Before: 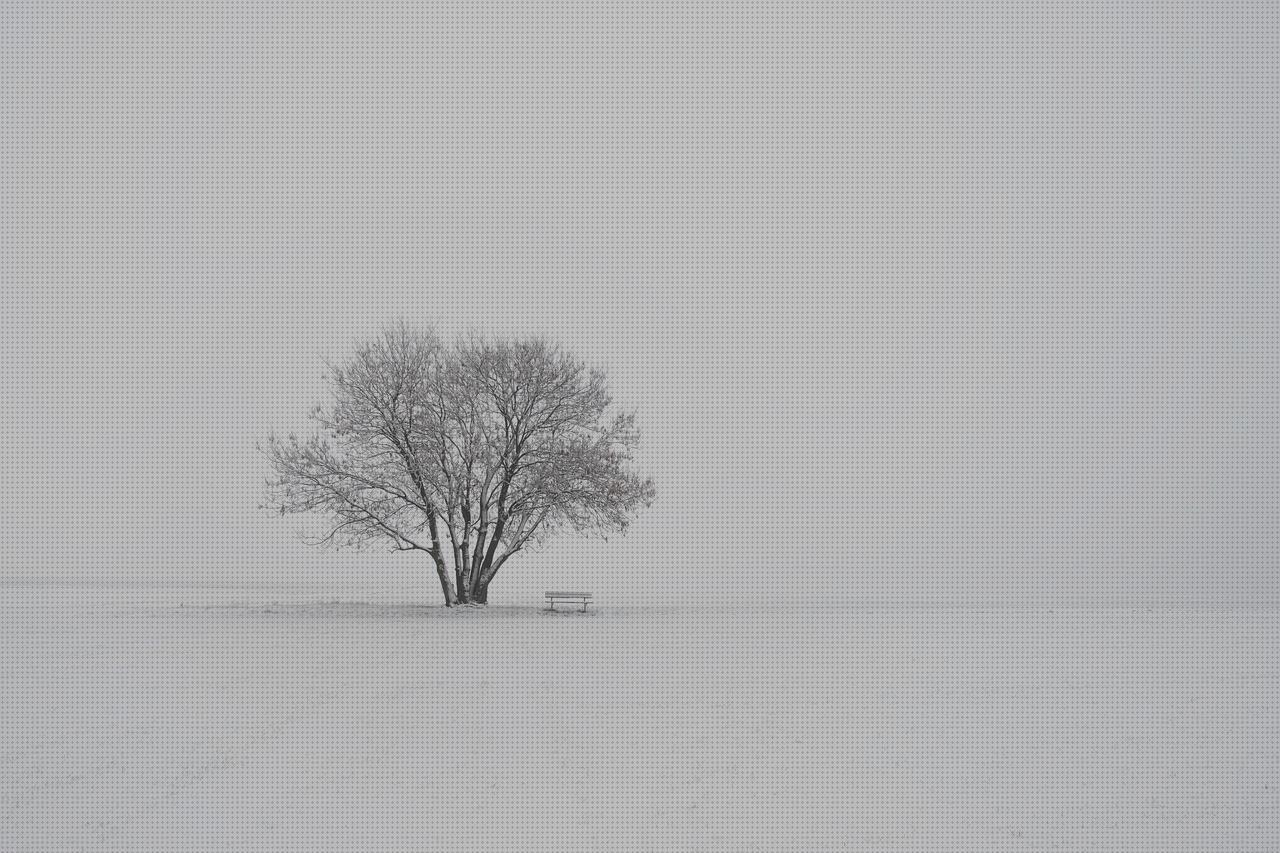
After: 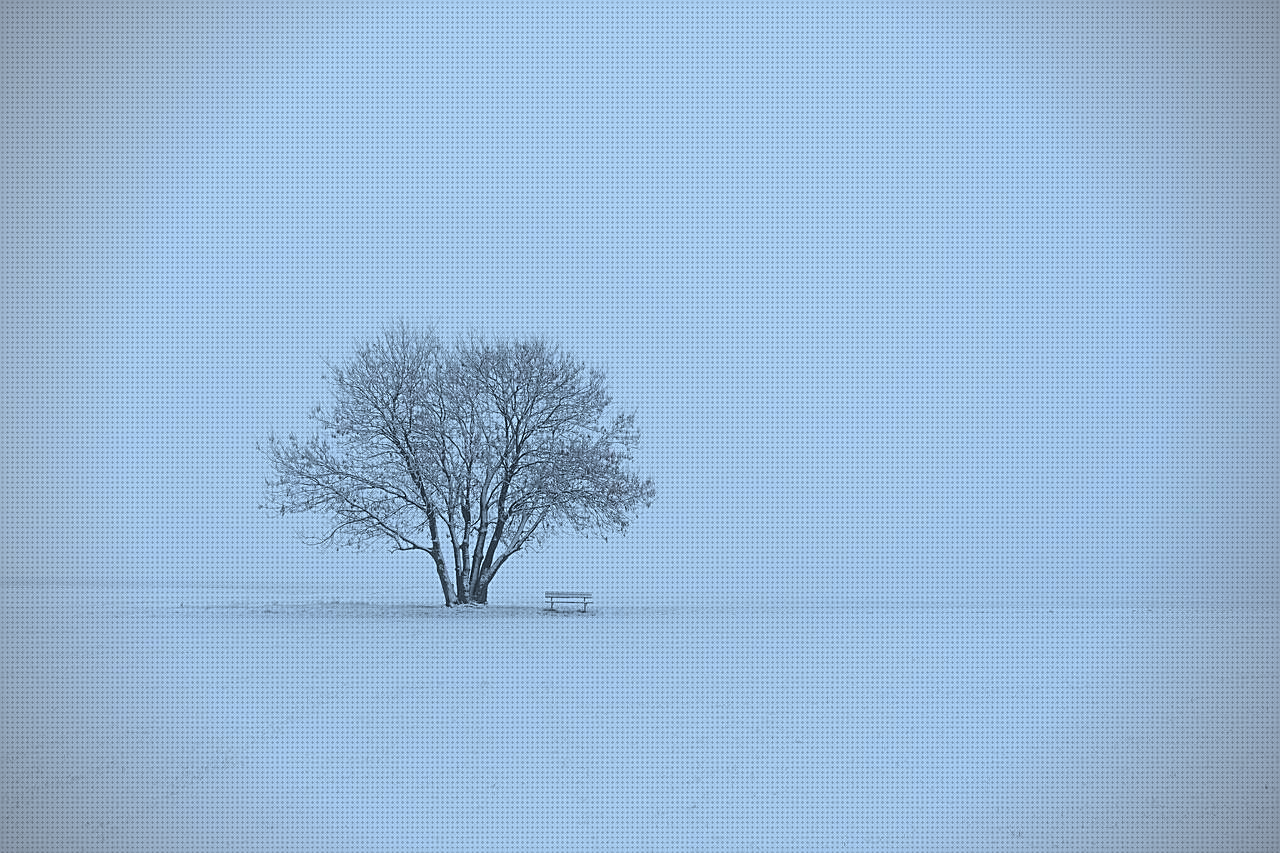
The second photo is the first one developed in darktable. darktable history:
vignetting: width/height ratio 1.094
exposure: exposure 0.131 EV, compensate highlight preservation false
color calibration: x 0.396, y 0.386, temperature 3669 K
sharpen: on, module defaults
